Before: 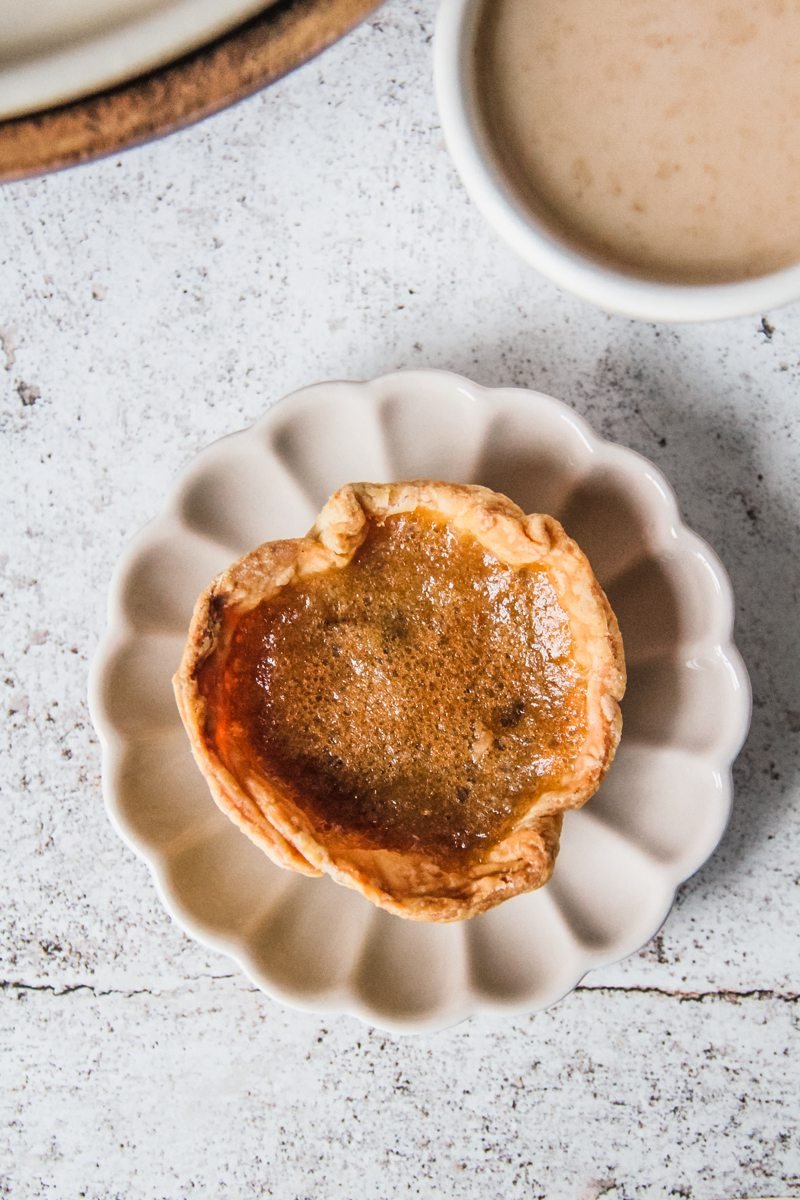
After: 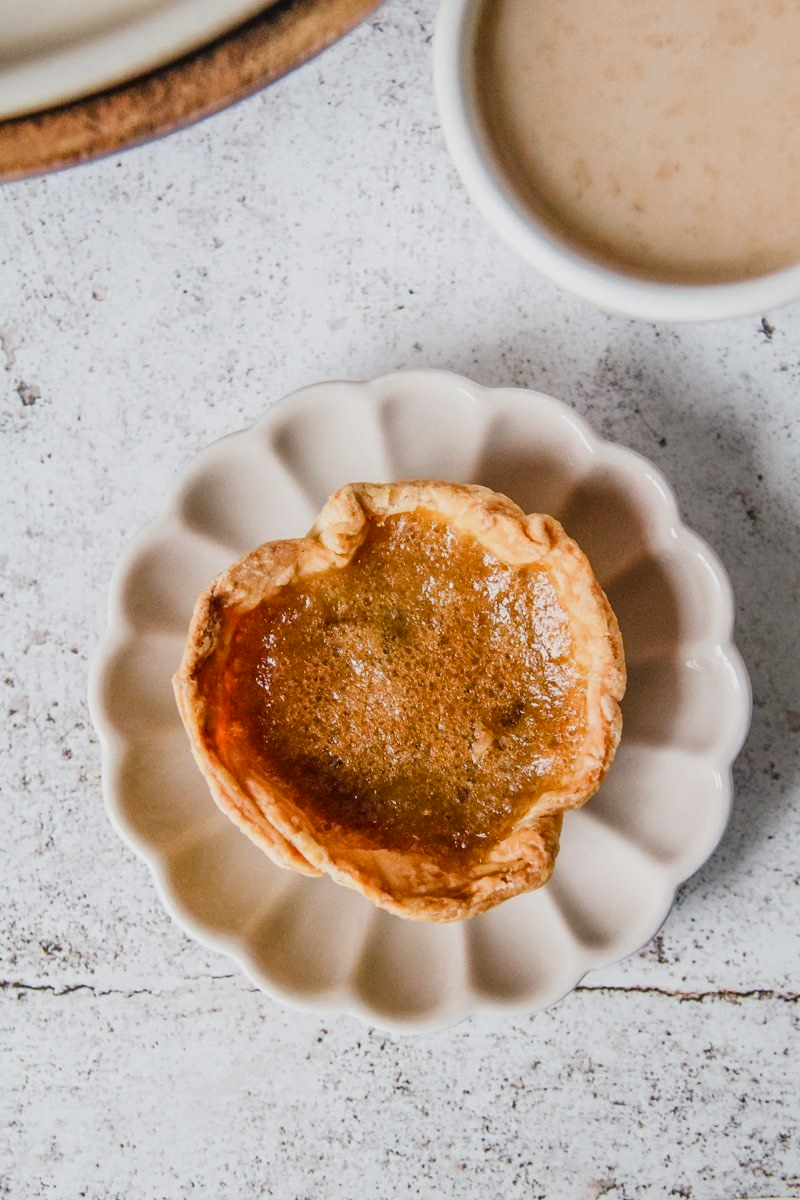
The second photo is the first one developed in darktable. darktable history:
color balance rgb: perceptual saturation grading › global saturation 13.575%, perceptual saturation grading › highlights -25.697%, perceptual saturation grading › shadows 24.198%, contrast -9.829%
